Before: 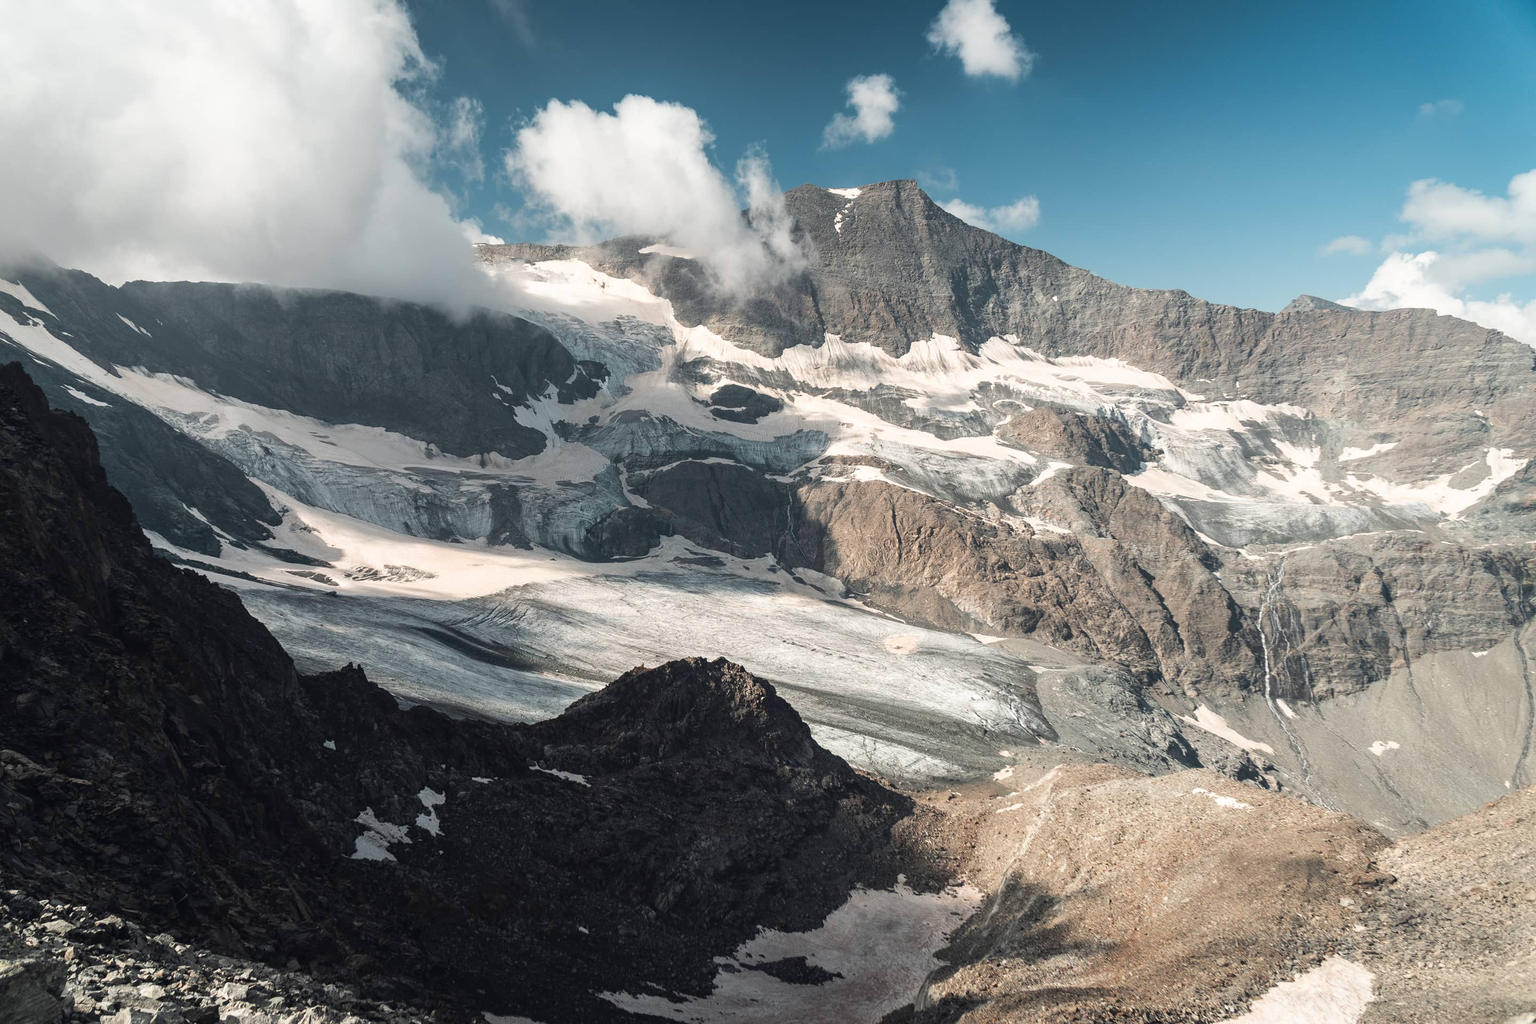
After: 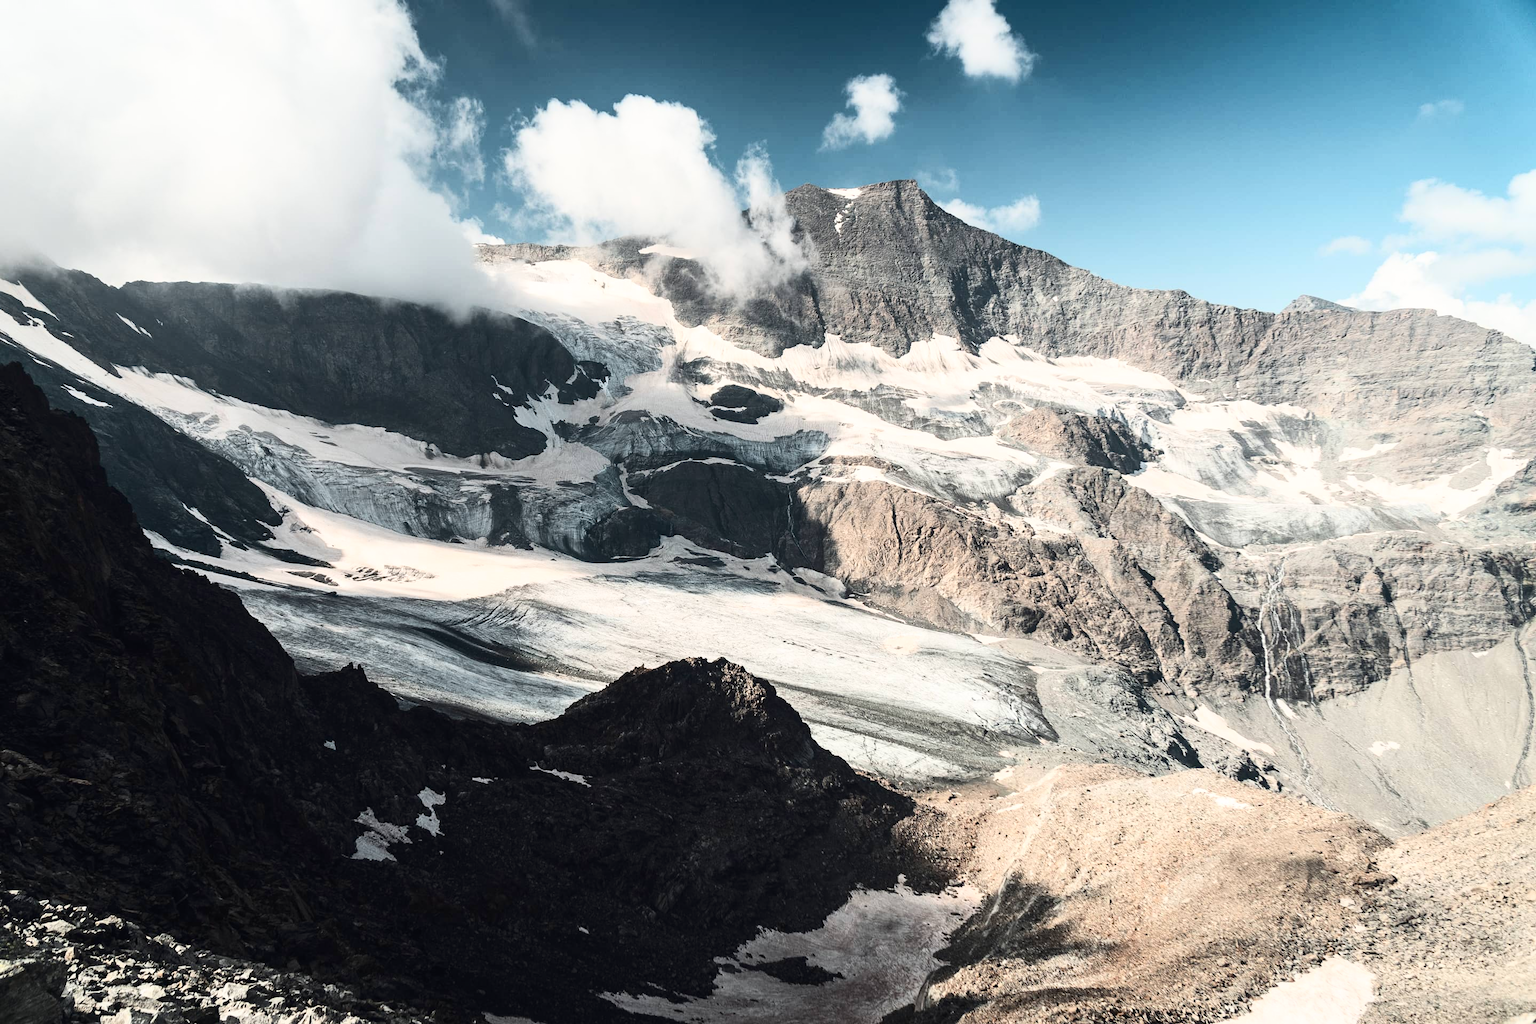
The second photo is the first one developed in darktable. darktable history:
contrast brightness saturation: contrast 0.383, brightness 0.103
